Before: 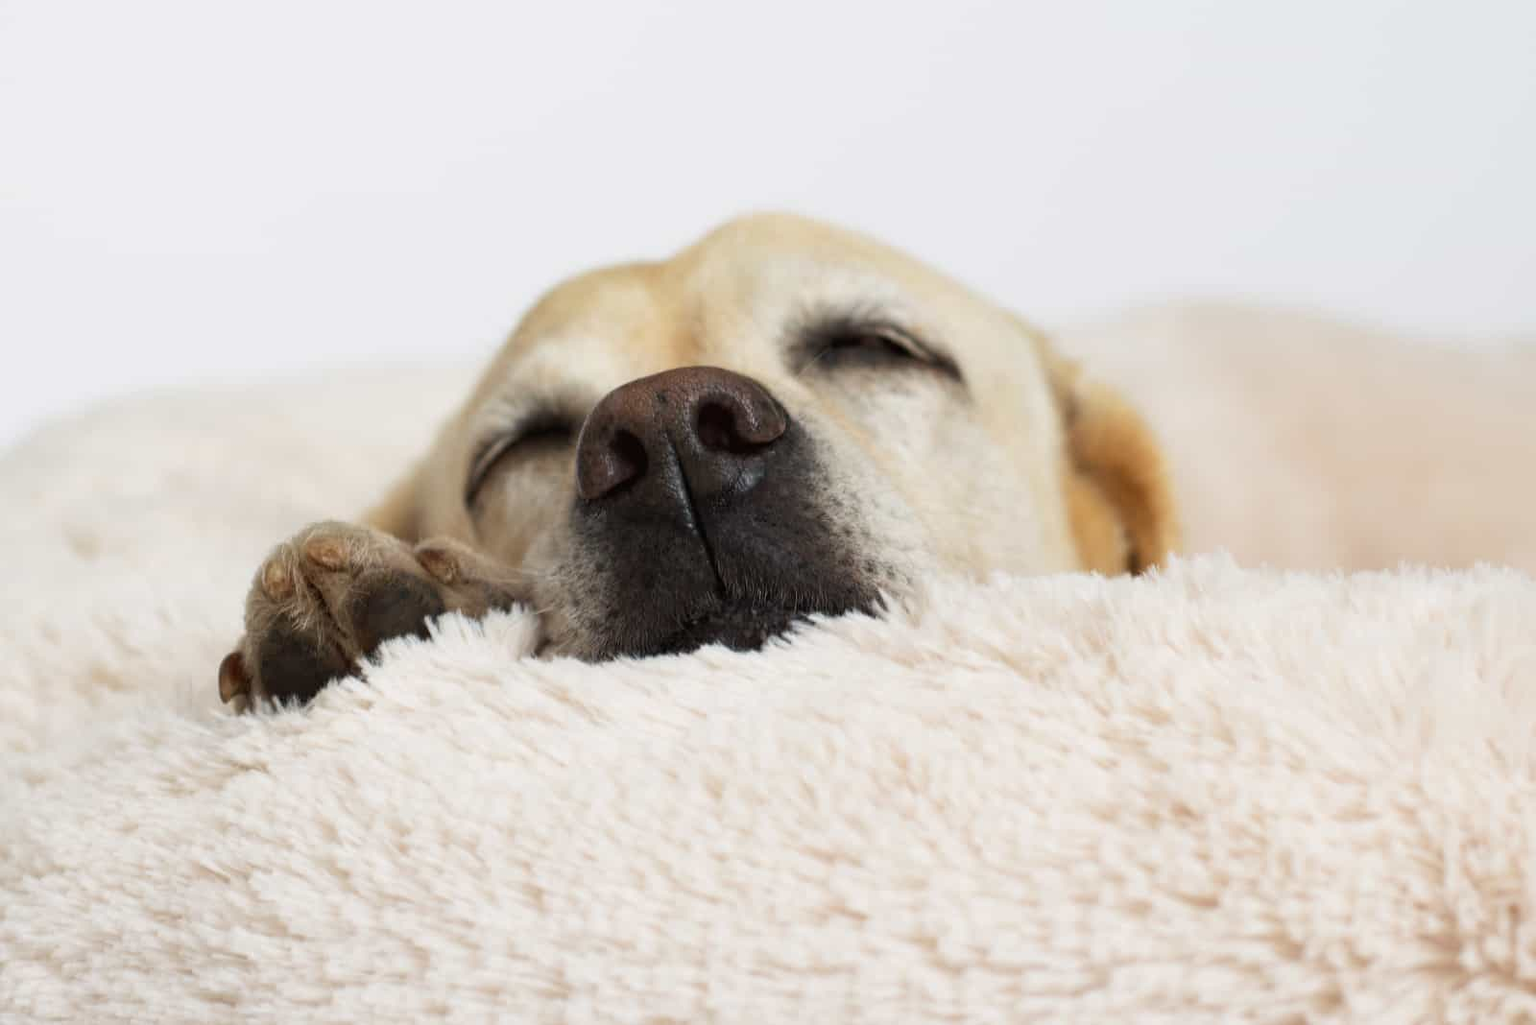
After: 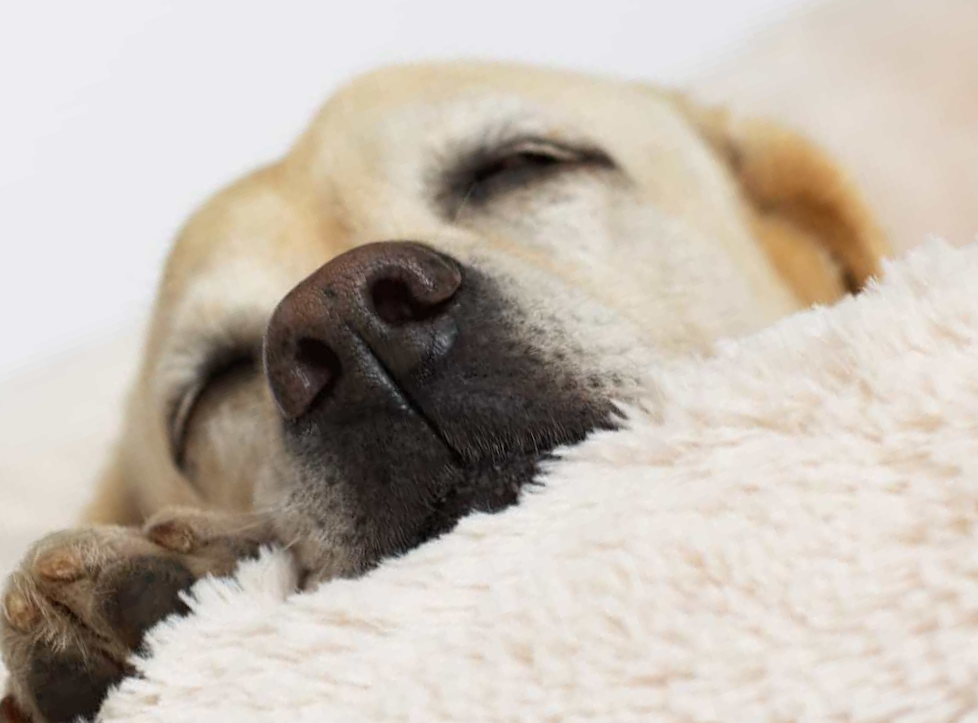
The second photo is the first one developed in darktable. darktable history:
crop and rotate: angle 20.44°, left 6.722%, right 4.003%, bottom 1.134%
